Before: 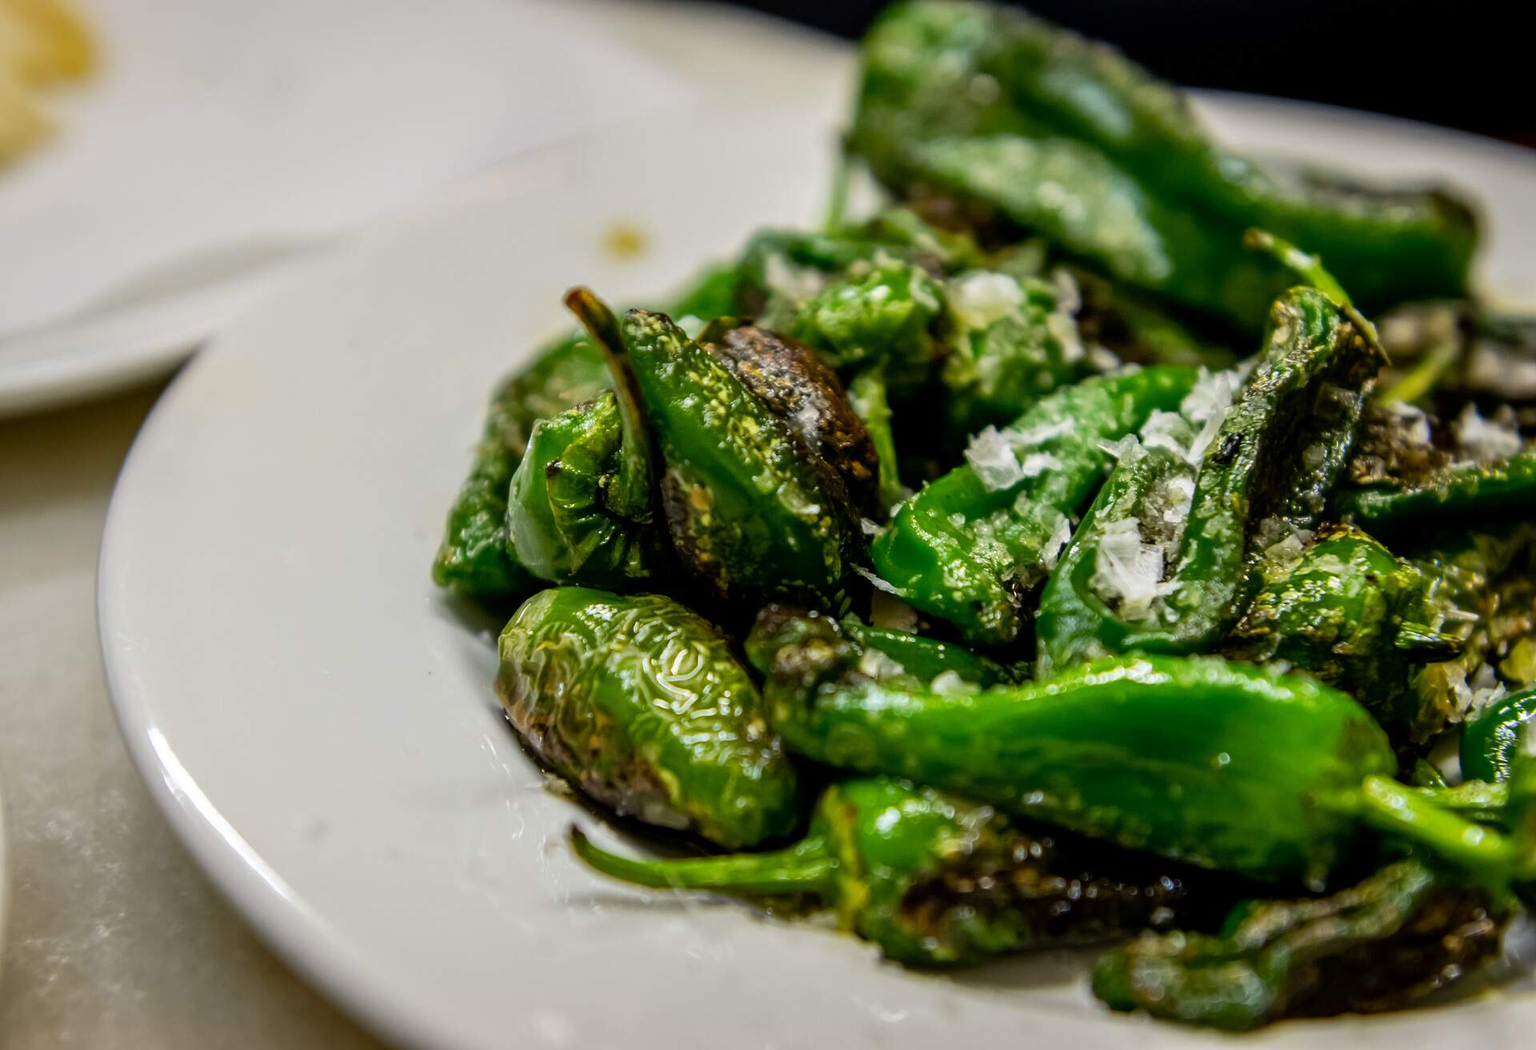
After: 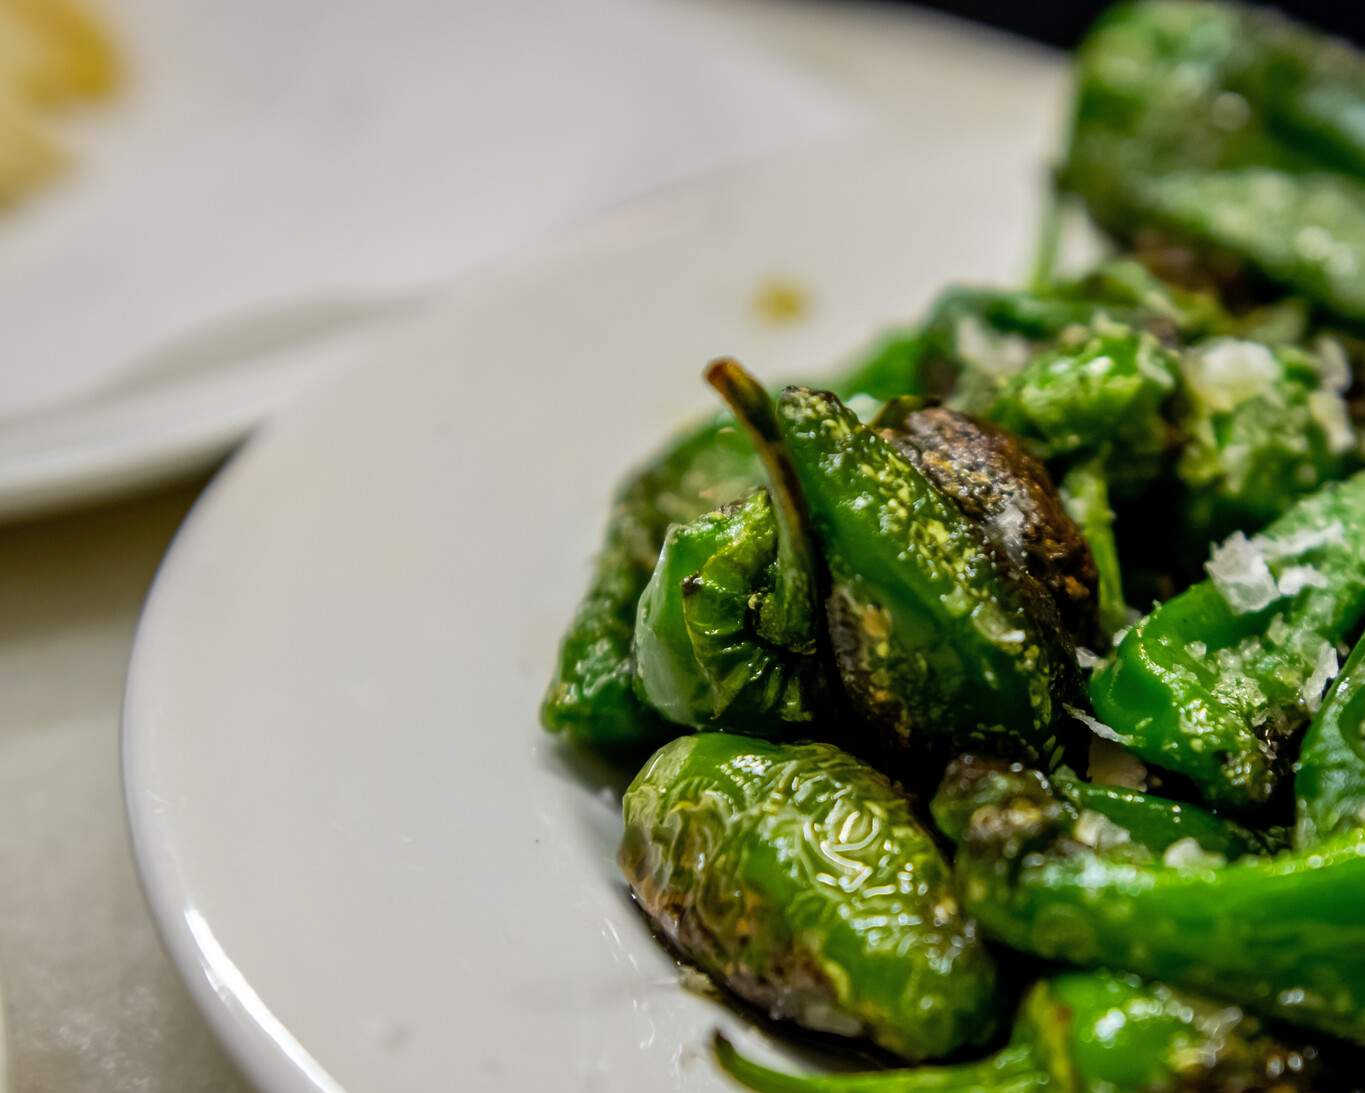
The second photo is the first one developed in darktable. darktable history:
shadows and highlights: shadows 25, highlights -25
crop: right 28.885%, bottom 16.626%
